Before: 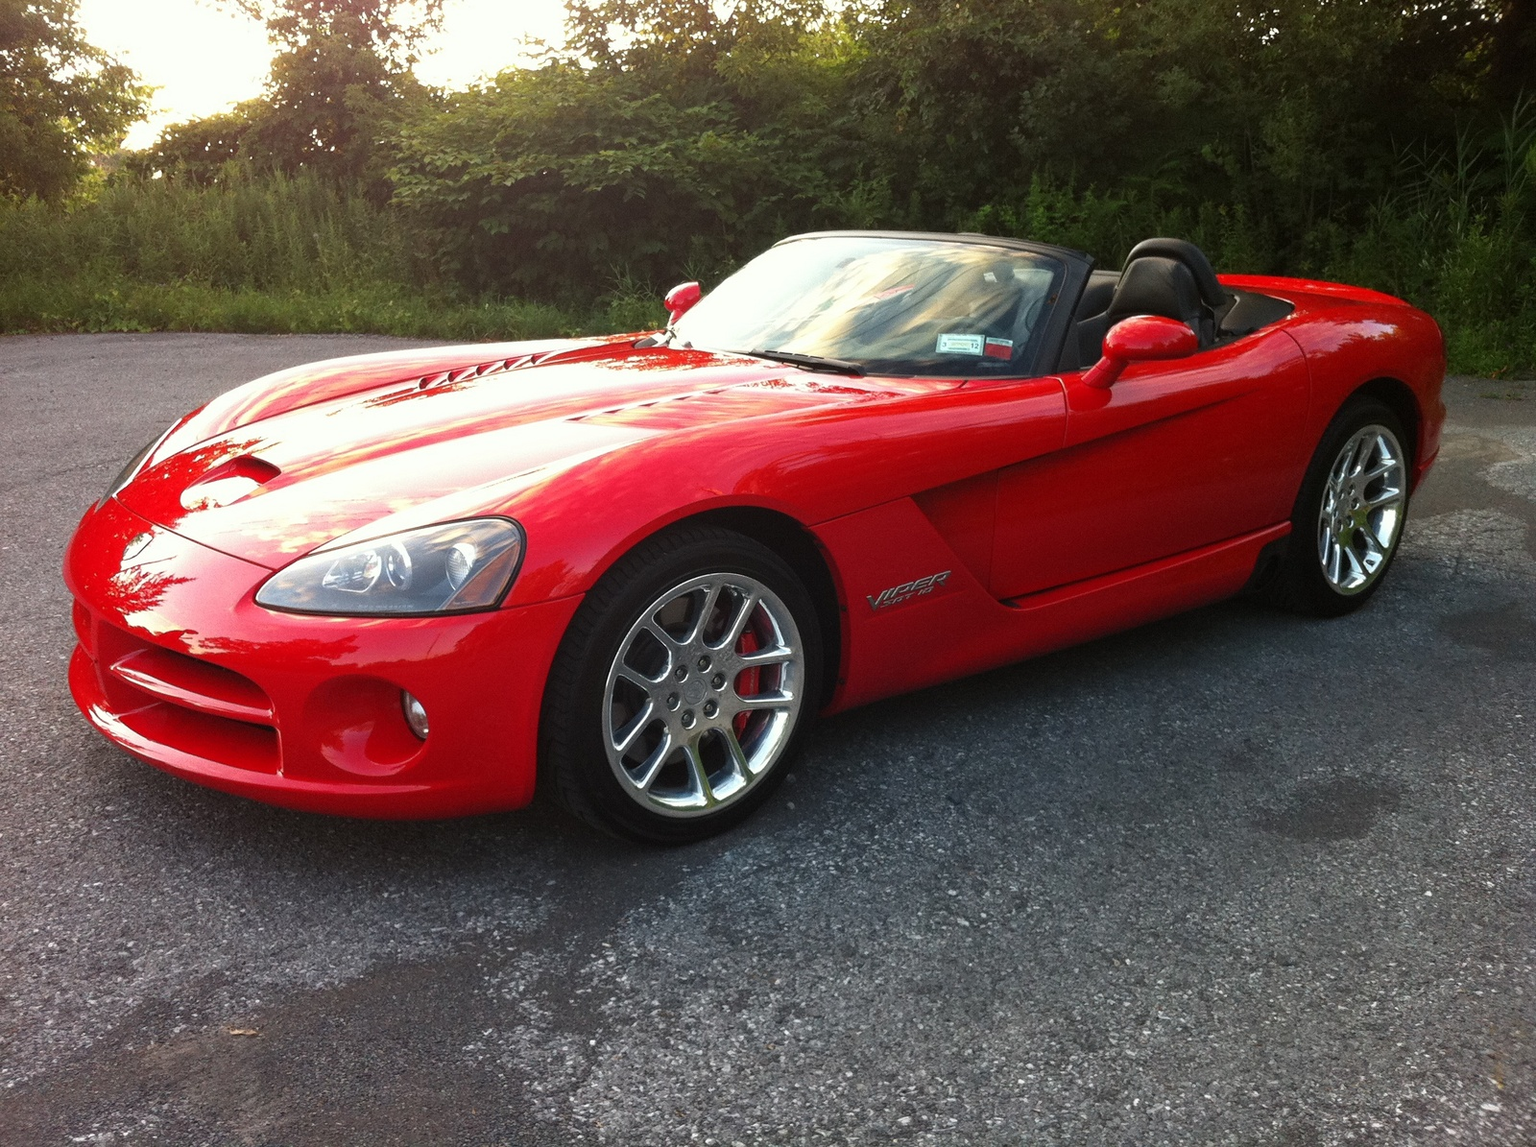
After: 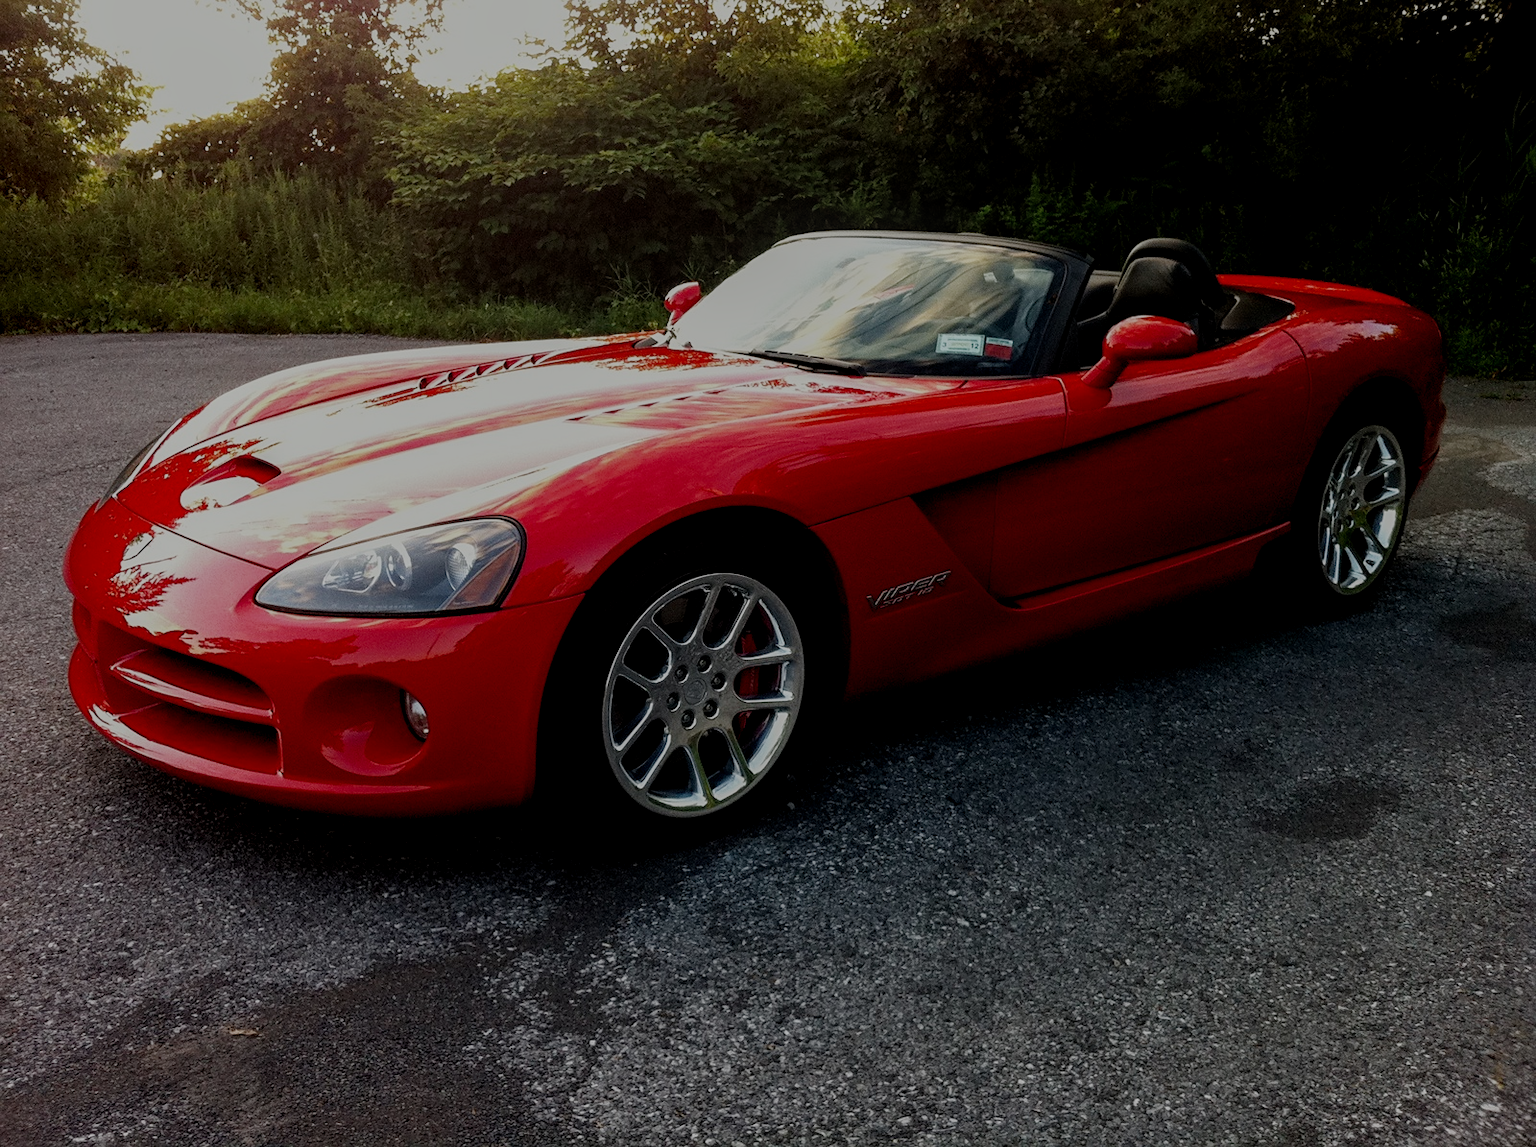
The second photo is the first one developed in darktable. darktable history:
sharpen: amount 0.2
filmic rgb: middle gray luminance 30%, black relative exposure -9 EV, white relative exposure 7 EV, threshold 6 EV, target black luminance 0%, hardness 2.94, latitude 2.04%, contrast 0.963, highlights saturation mix 5%, shadows ↔ highlights balance 12.16%, add noise in highlights 0, preserve chrominance no, color science v3 (2019), use custom middle-gray values true, iterations of high-quality reconstruction 0, contrast in highlights soft, enable highlight reconstruction true
local contrast: on, module defaults
exposure: exposure -0.462 EV, compensate highlight preservation false
